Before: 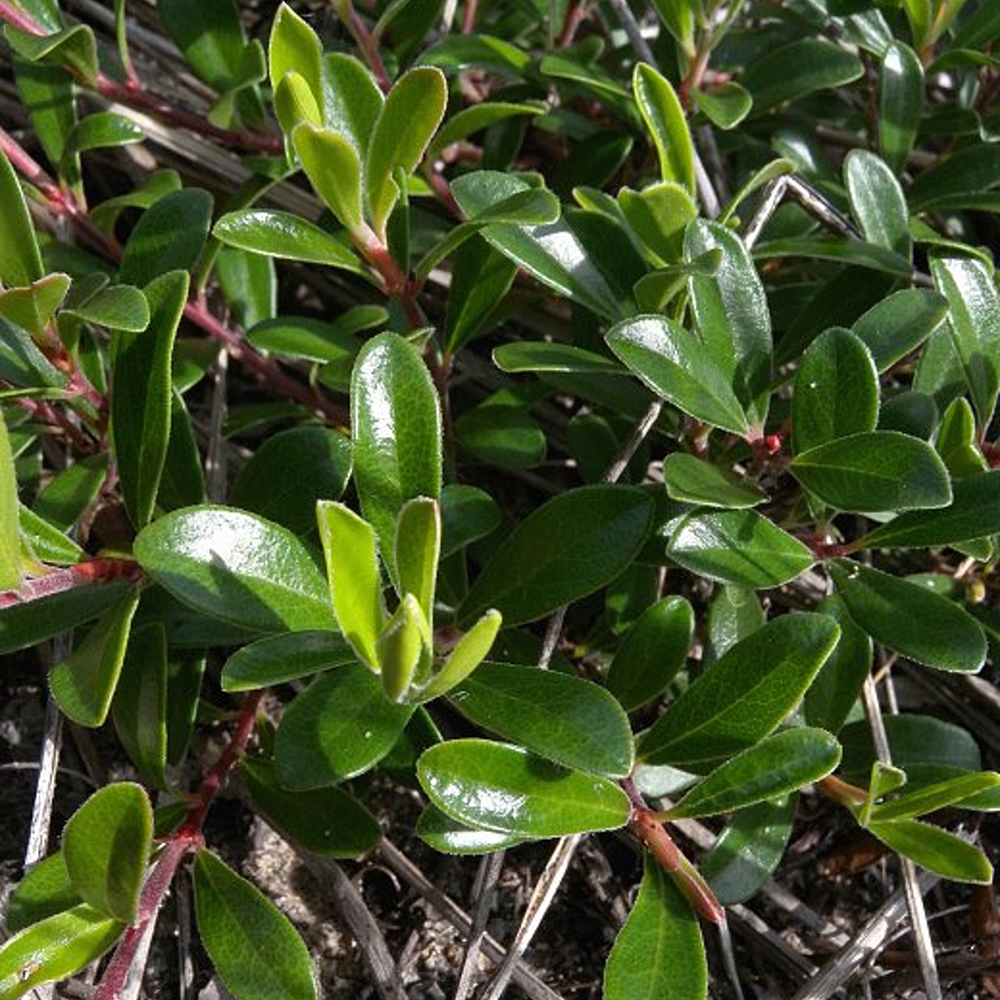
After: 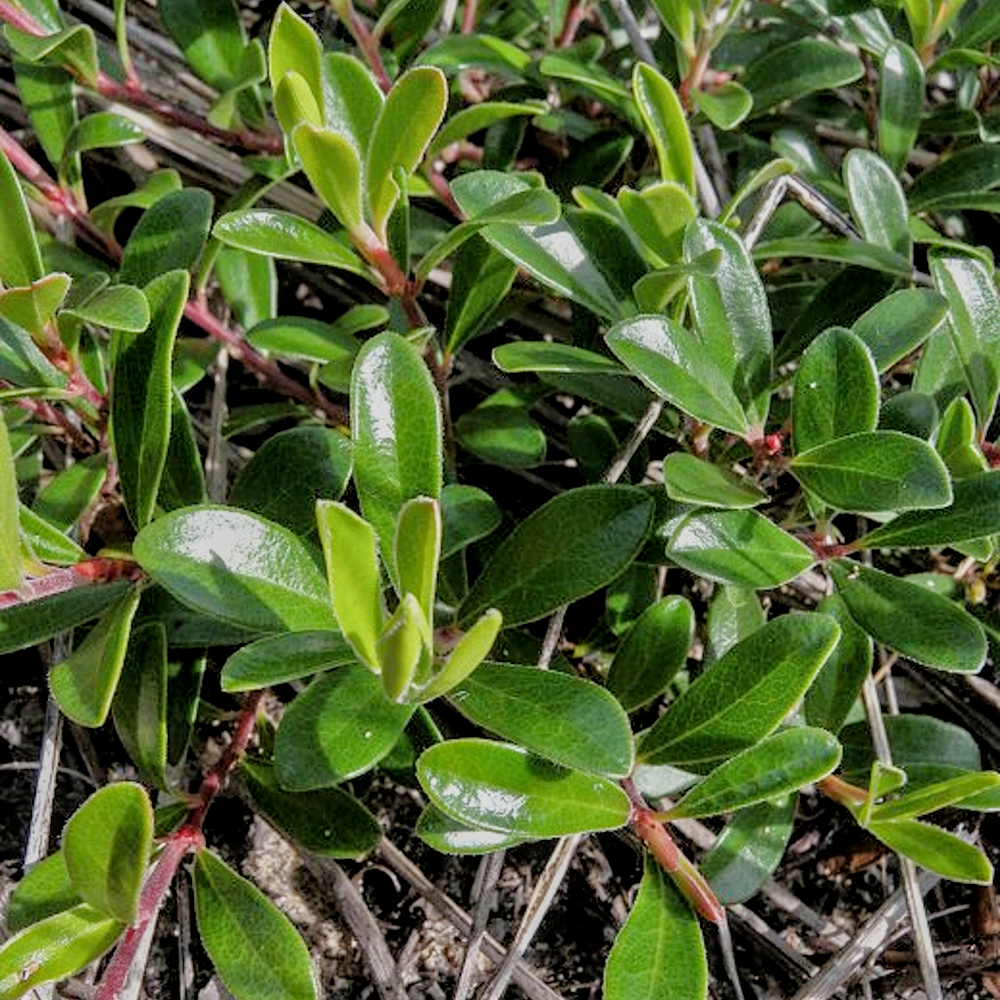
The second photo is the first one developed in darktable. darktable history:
exposure: compensate highlight preservation false
local contrast: on, module defaults
tone equalizer: -7 EV 0.162 EV, -6 EV 0.629 EV, -5 EV 1.17 EV, -4 EV 1.31 EV, -3 EV 1.15 EV, -2 EV 0.6 EV, -1 EV 0.164 EV
filmic rgb: black relative exposure -7.65 EV, white relative exposure 4.56 EV, threshold 3.01 EV, hardness 3.61, enable highlight reconstruction true
